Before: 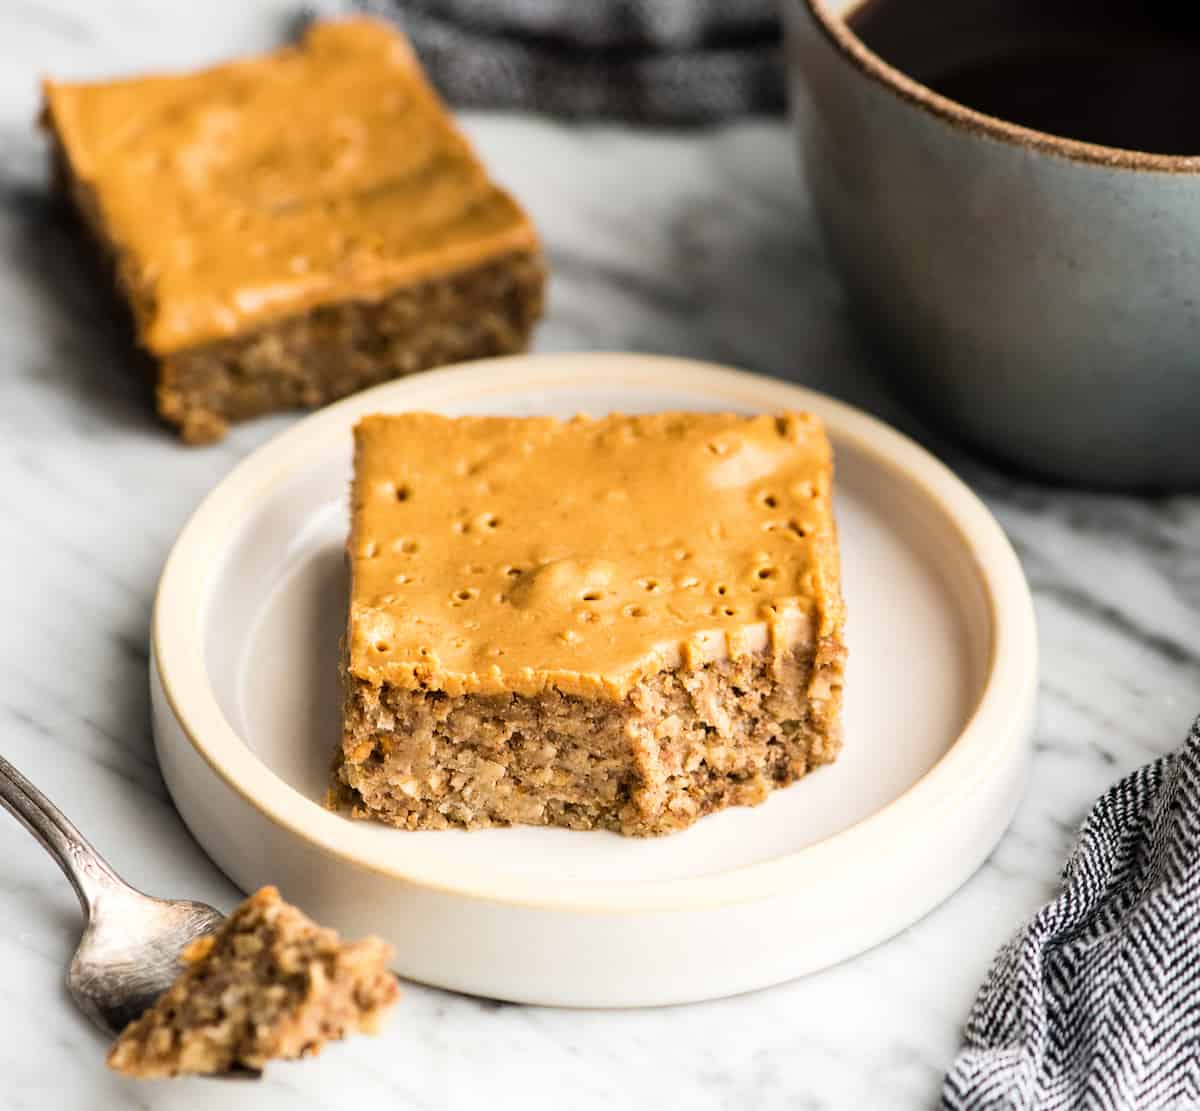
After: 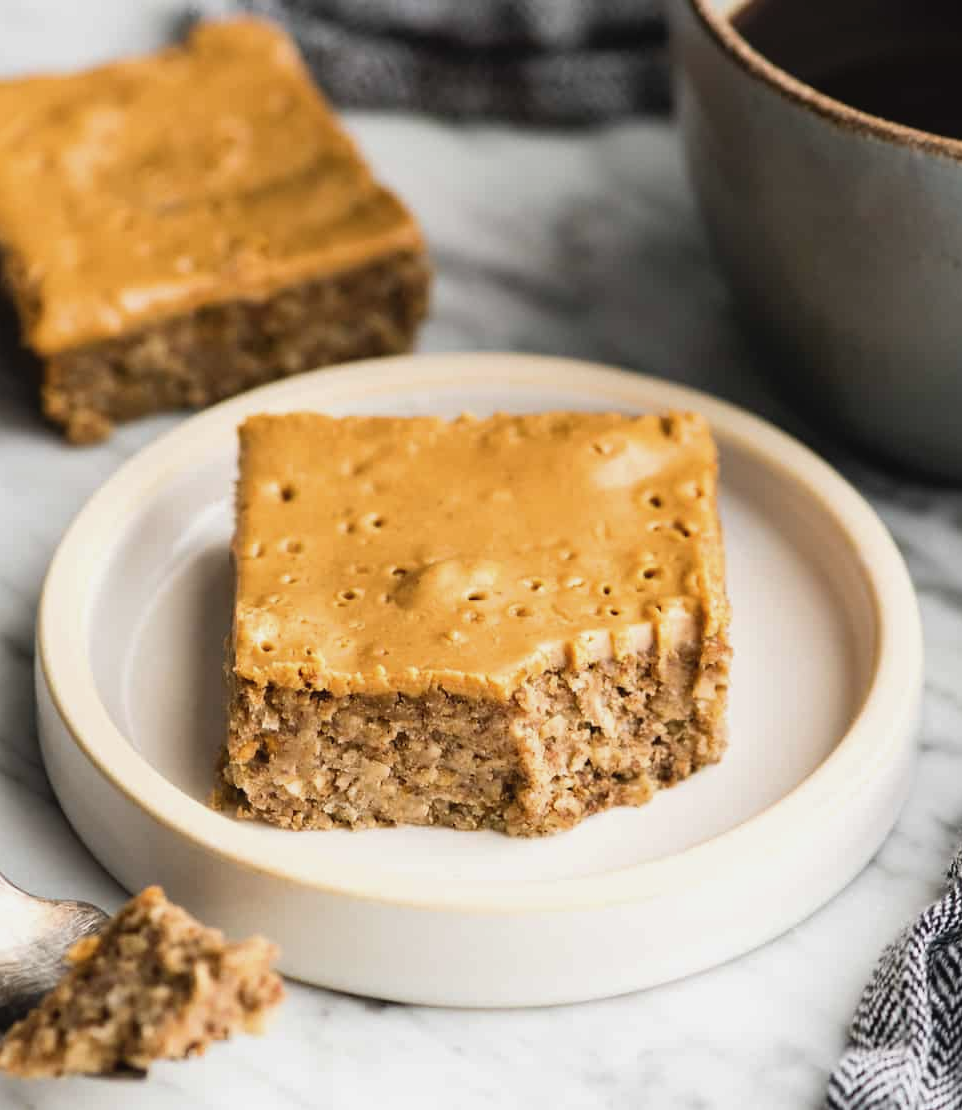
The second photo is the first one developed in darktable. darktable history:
contrast brightness saturation: contrast -0.08, brightness -0.04, saturation -0.11
crop and rotate: left 9.597%, right 10.195%
